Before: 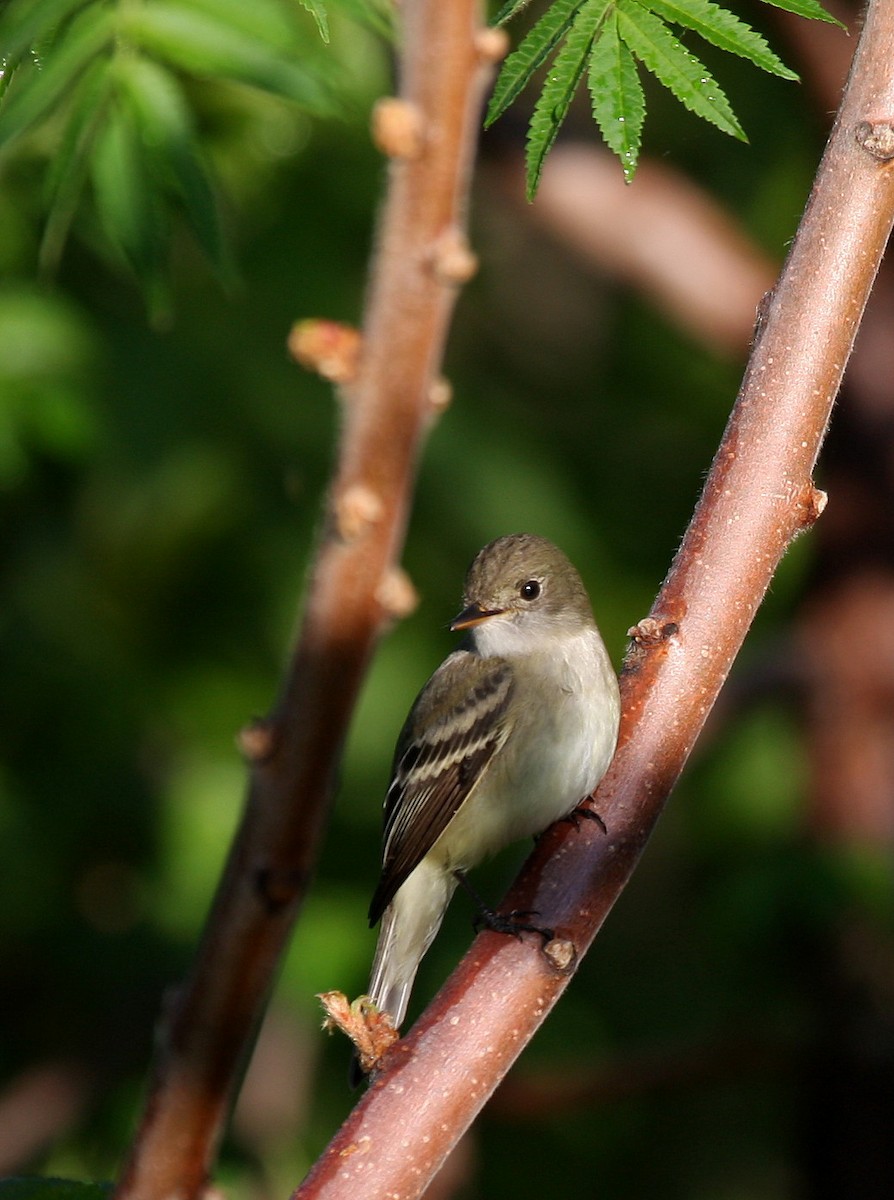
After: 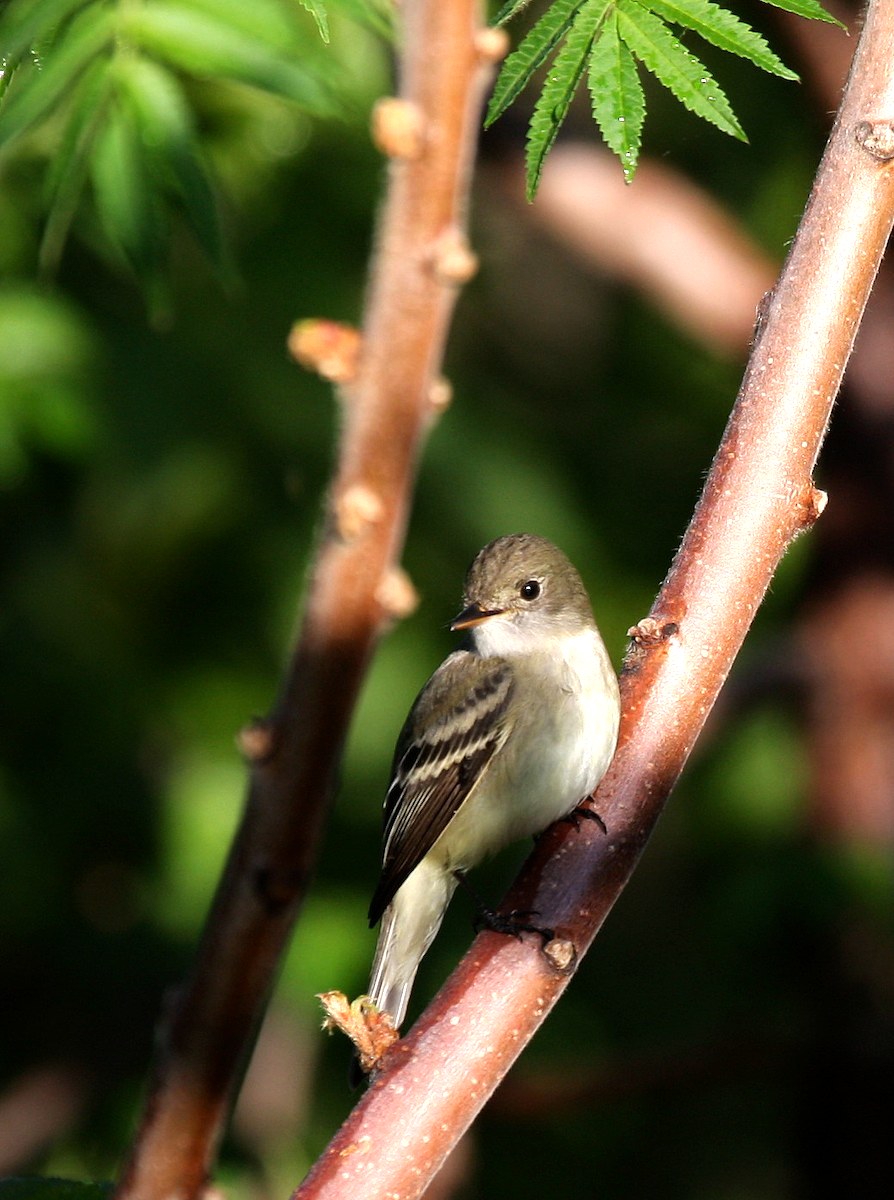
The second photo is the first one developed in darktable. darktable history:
tone equalizer: -8 EV -0.774 EV, -7 EV -0.666 EV, -6 EV -0.618 EV, -5 EV -0.375 EV, -3 EV 0.389 EV, -2 EV 0.6 EV, -1 EV 0.692 EV, +0 EV 0.743 EV
